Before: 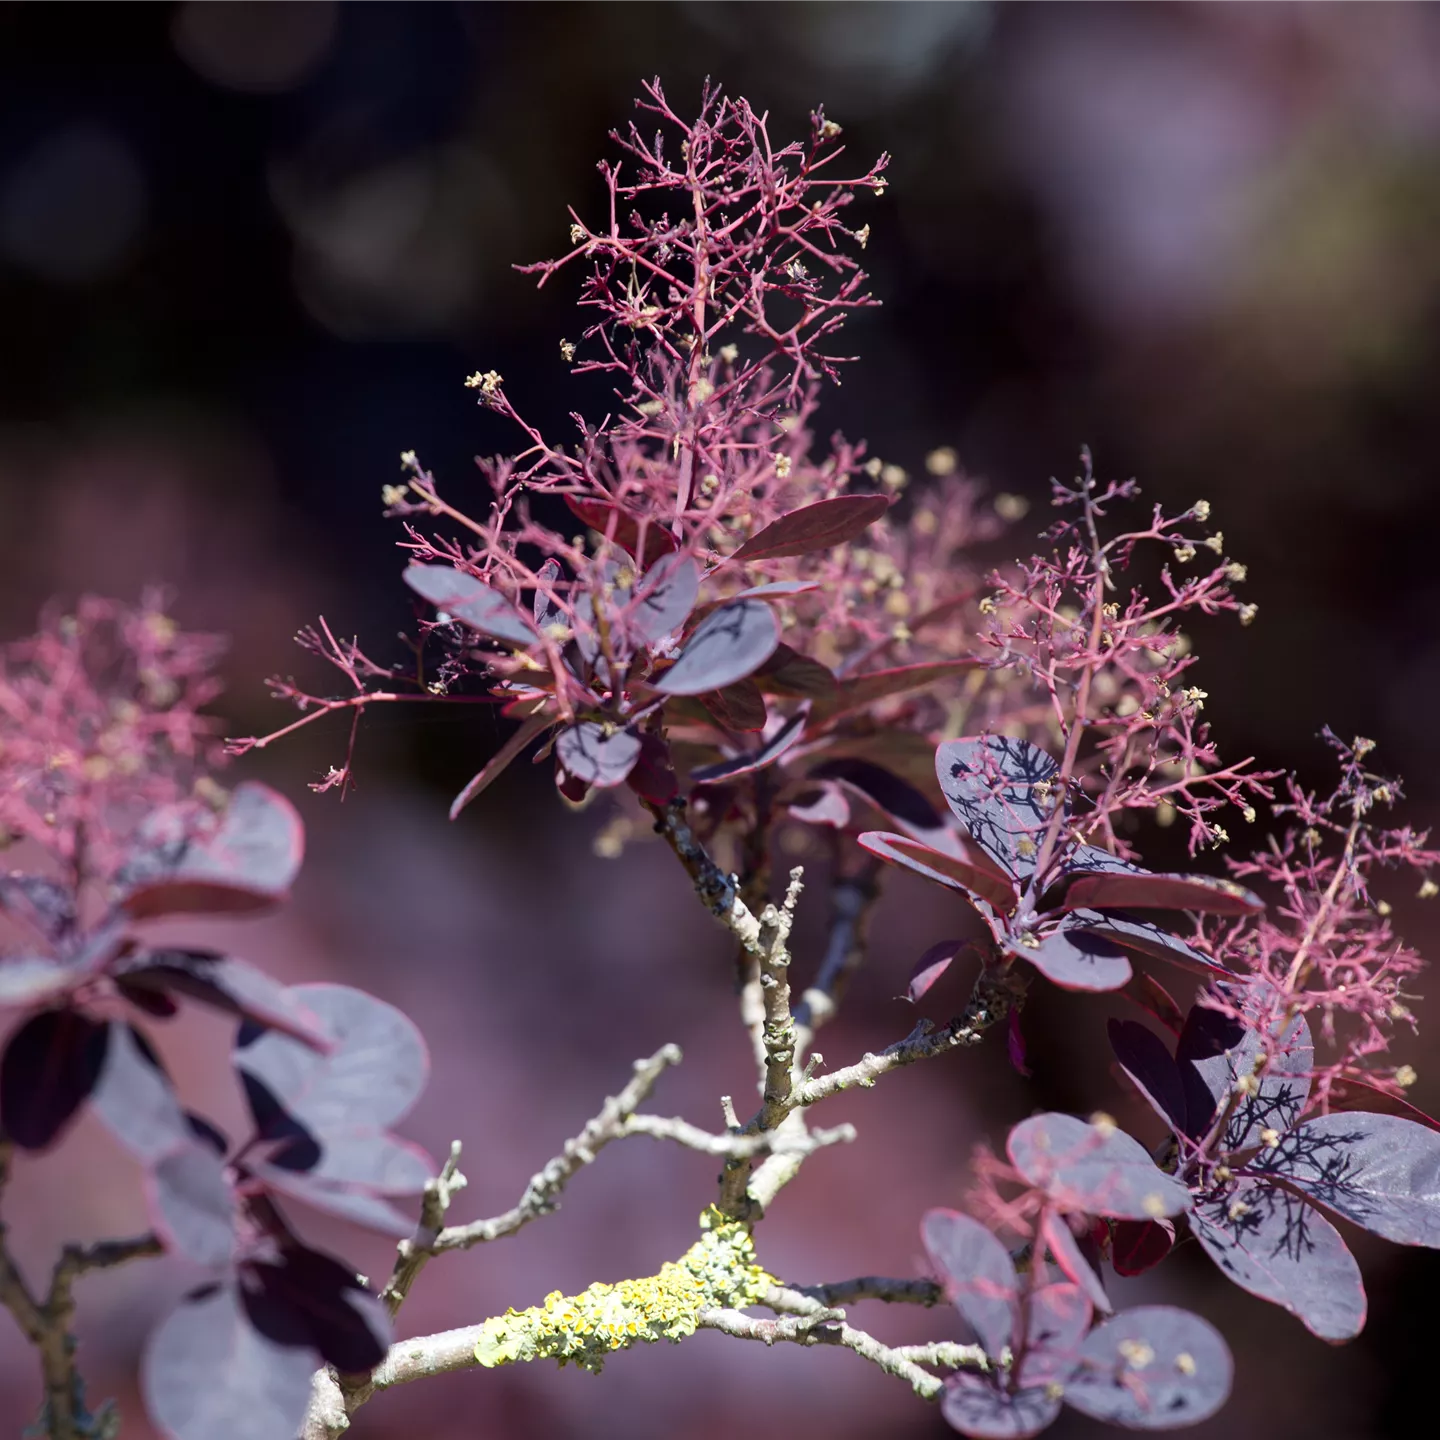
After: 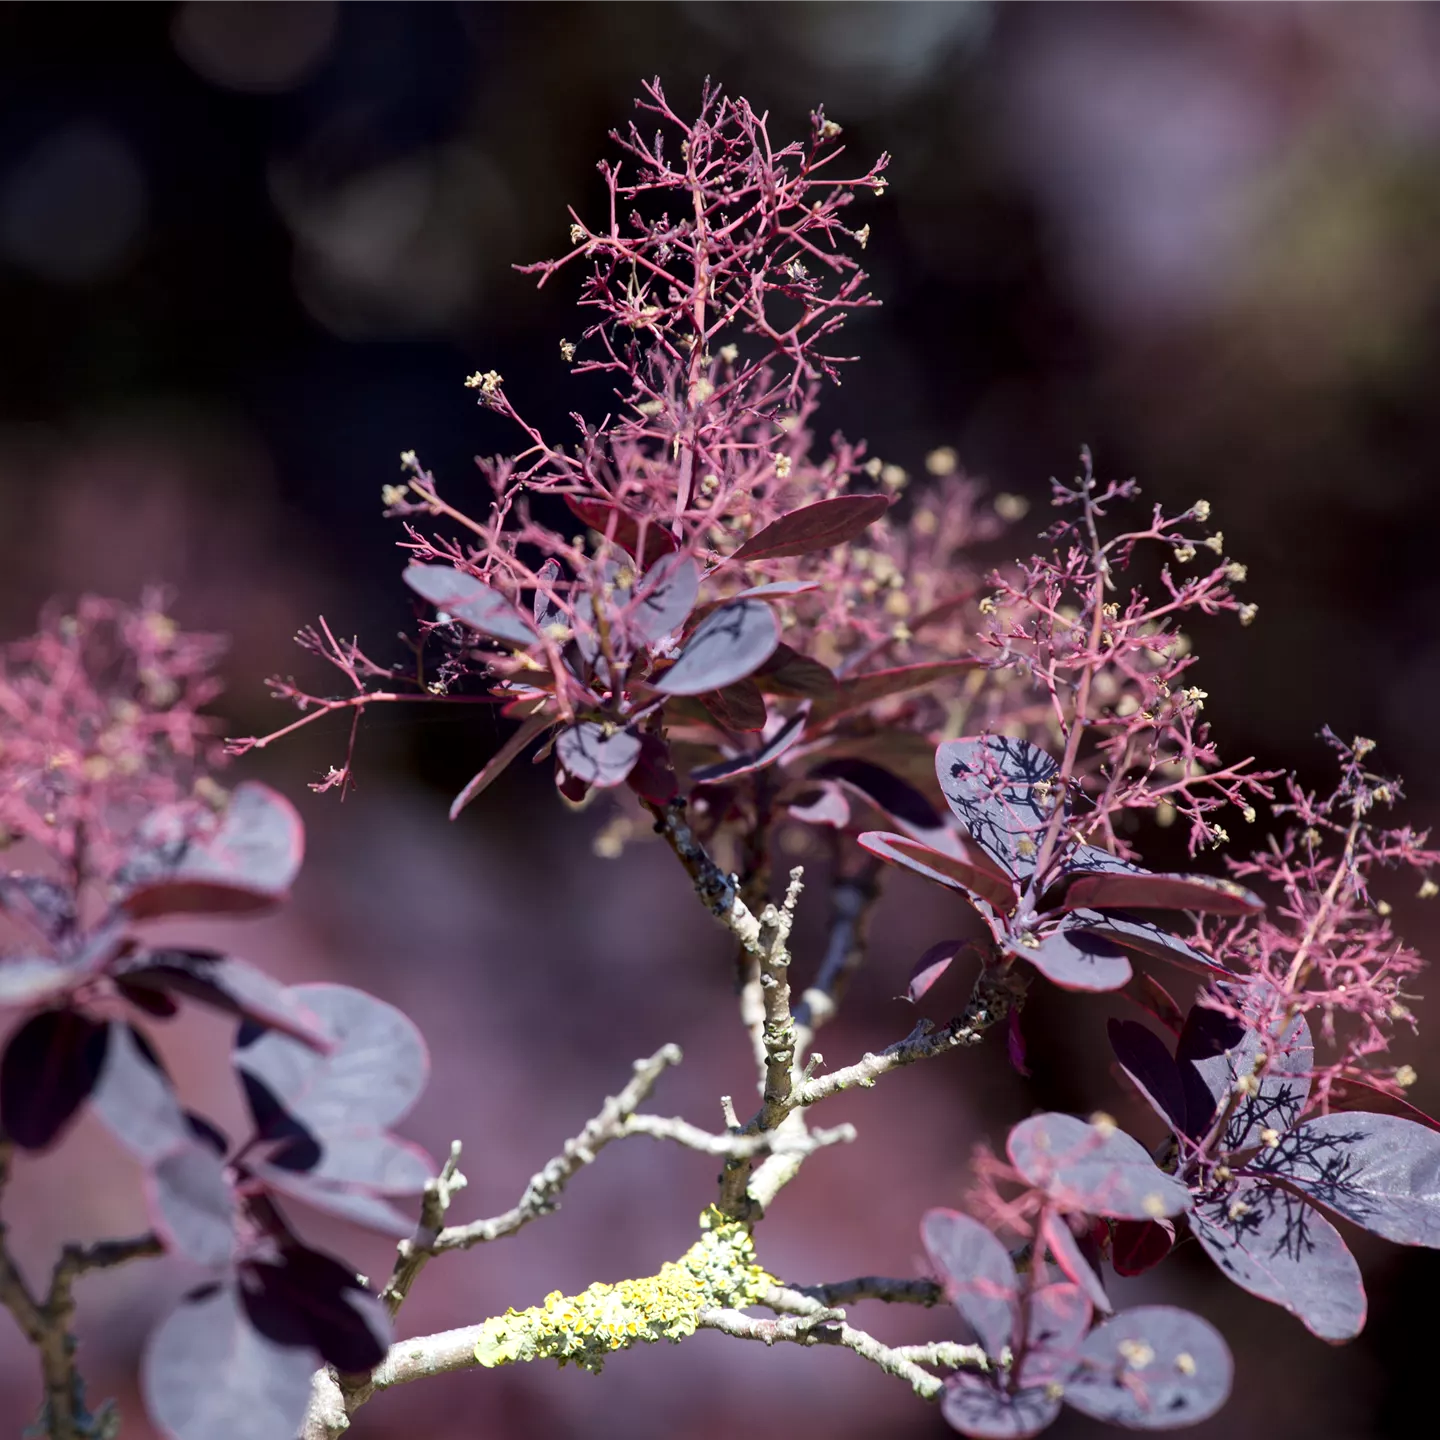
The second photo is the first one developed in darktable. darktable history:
local contrast: mode bilateral grid, contrast 25, coarseness 50, detail 123%, midtone range 0.2
tone equalizer: on, module defaults
